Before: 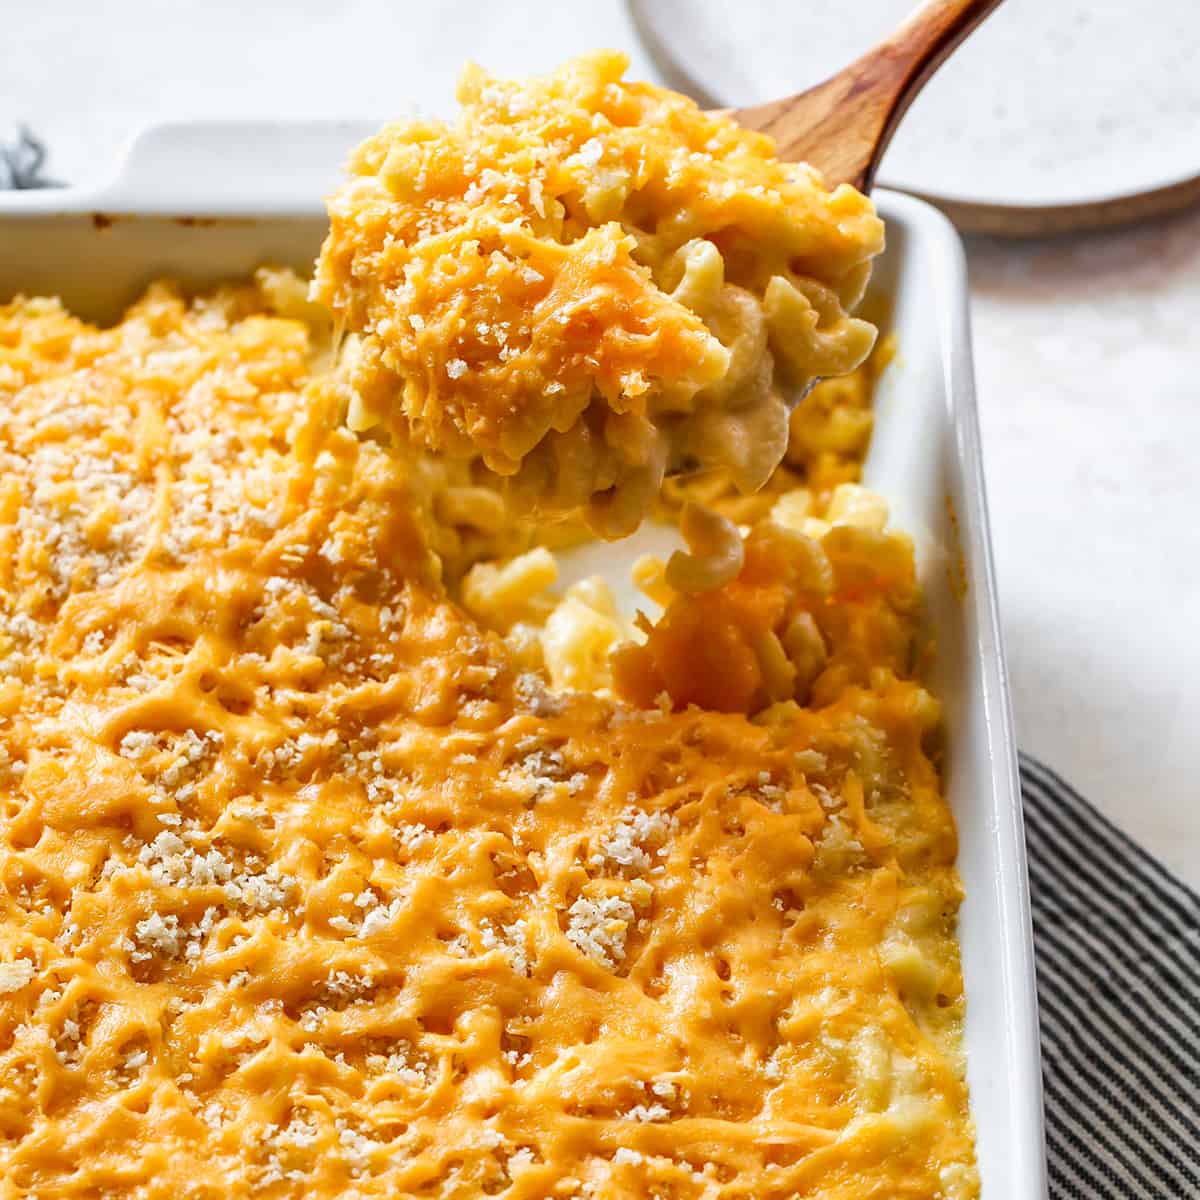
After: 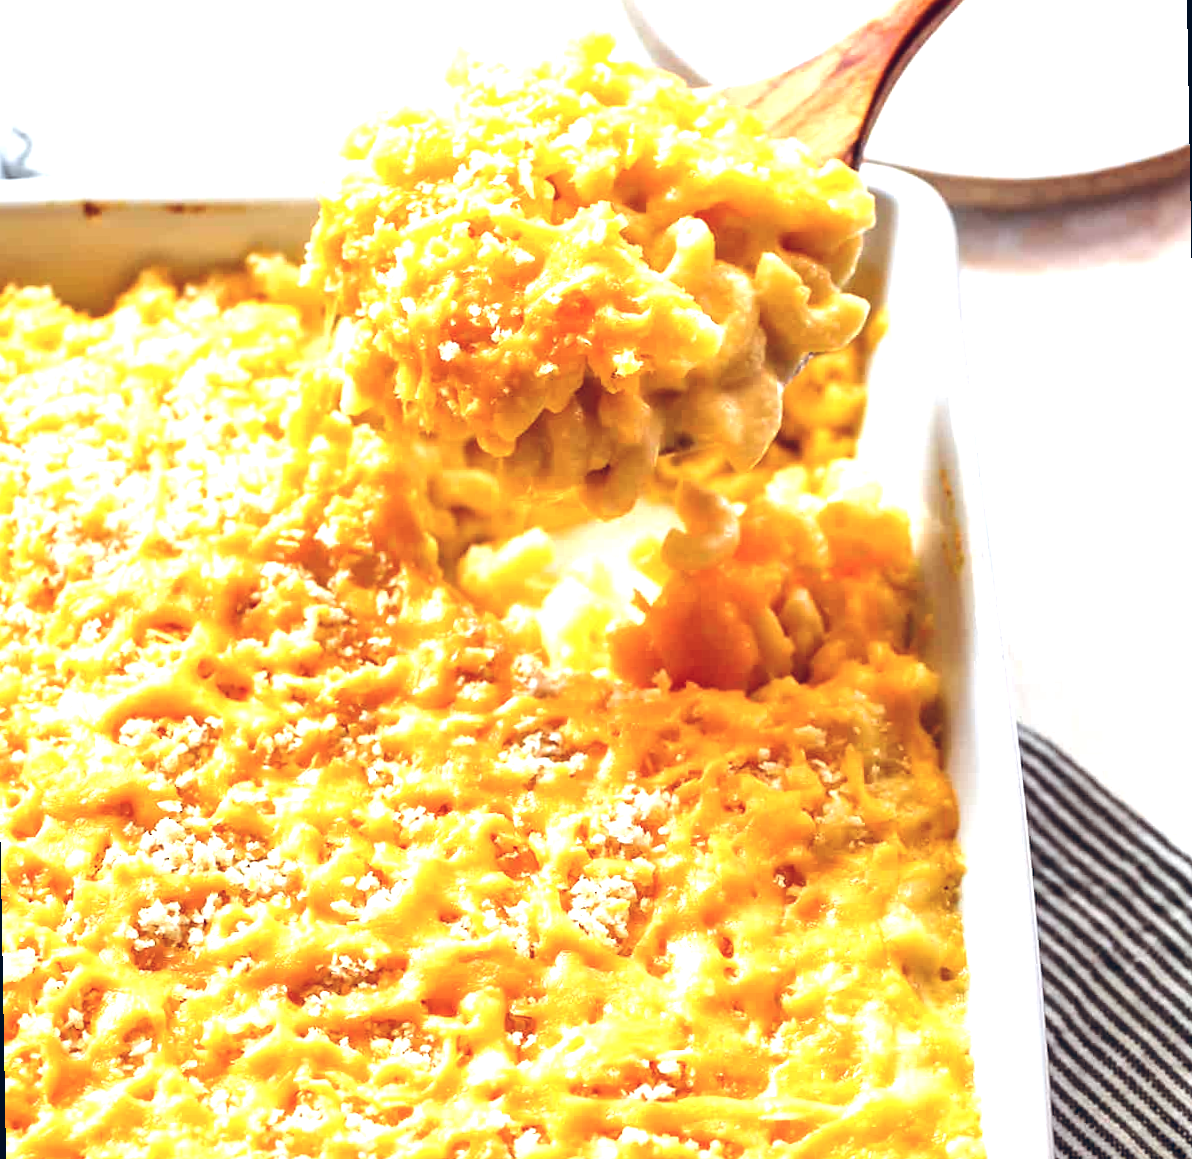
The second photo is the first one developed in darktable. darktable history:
tone equalizer: -8 EV -0.417 EV, -7 EV -0.389 EV, -6 EV -0.333 EV, -5 EV -0.222 EV, -3 EV 0.222 EV, -2 EV 0.333 EV, -1 EV 0.389 EV, +0 EV 0.417 EV, edges refinement/feathering 500, mask exposure compensation -1.25 EV, preserve details no
exposure: exposure 0.77 EV, compensate highlight preservation false
color balance rgb: shadows lift › chroma 9.92%, shadows lift › hue 45.12°, power › luminance 3.26%, power › hue 231.93°, global offset › luminance 0.4%, global offset › chroma 0.21%, global offset › hue 255.02°
rotate and perspective: rotation -1°, crop left 0.011, crop right 0.989, crop top 0.025, crop bottom 0.975
